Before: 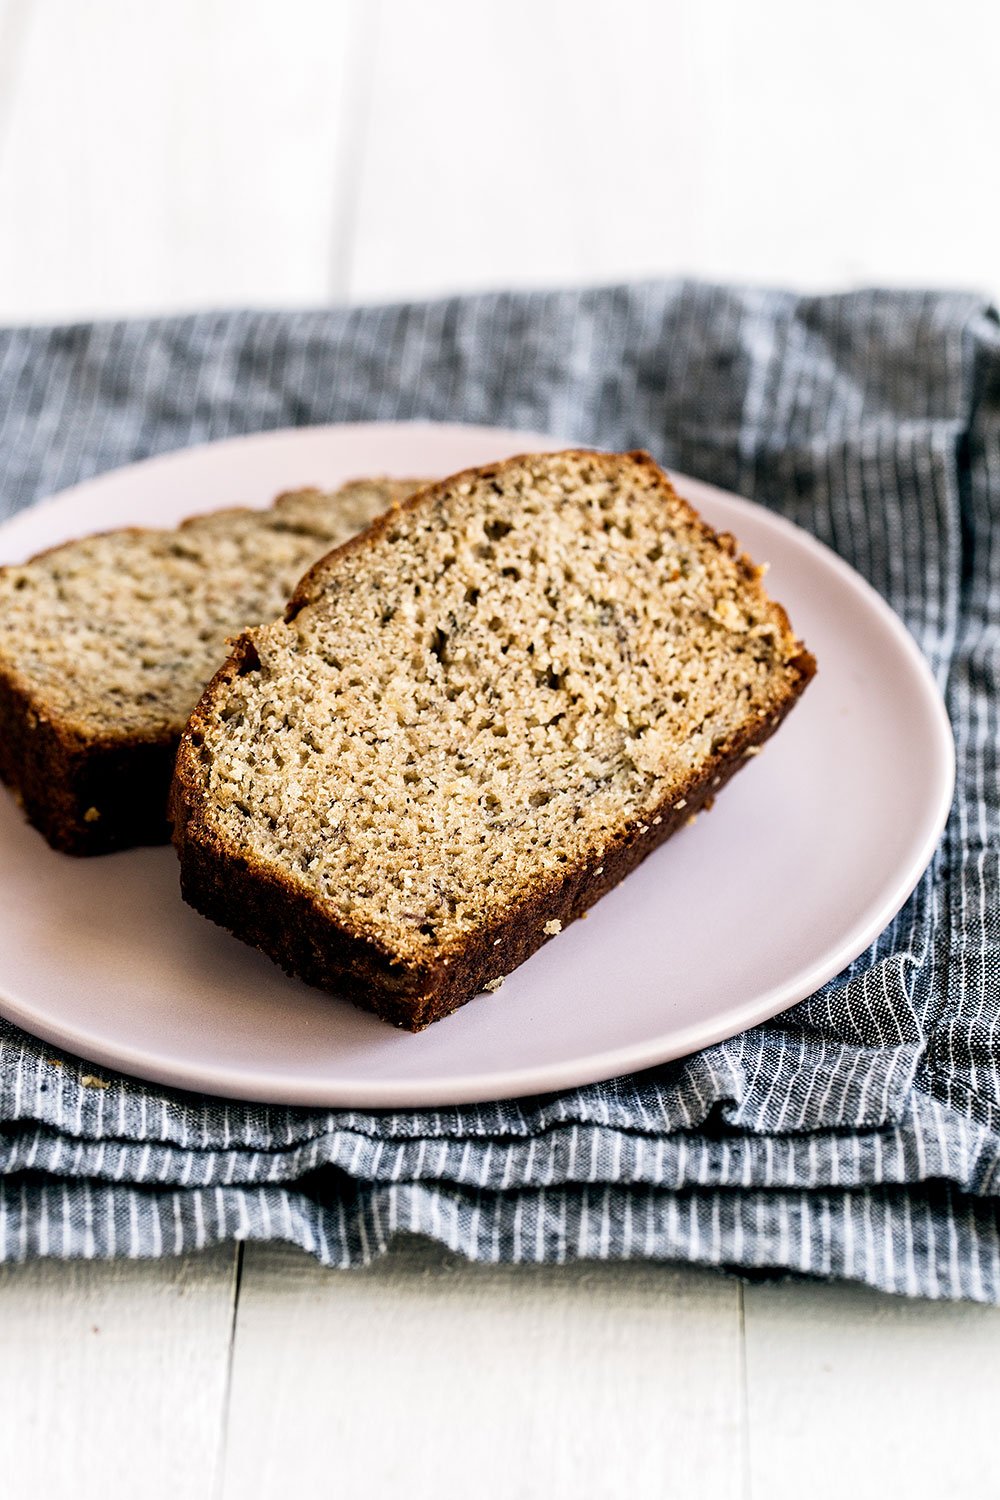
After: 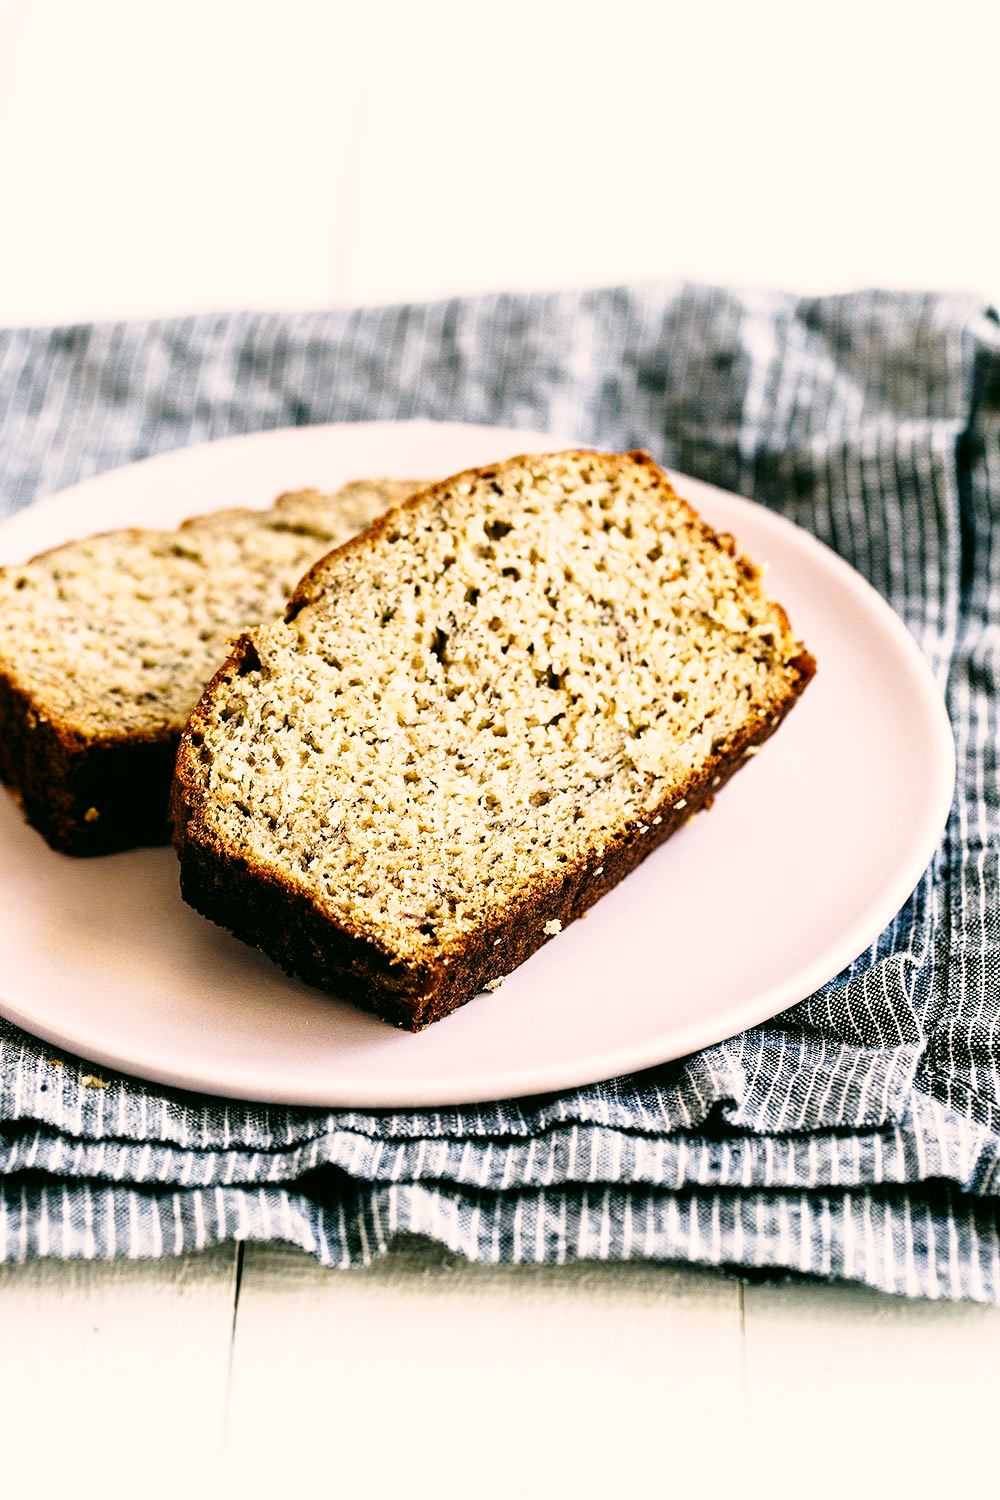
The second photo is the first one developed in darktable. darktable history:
base curve: curves: ch0 [(0, 0) (0.028, 0.03) (0.121, 0.232) (0.46, 0.748) (0.859, 0.968) (1, 1)], preserve colors none
color correction: highlights a* 4.41, highlights b* 4.96, shadows a* -6.76, shadows b* 4.71
